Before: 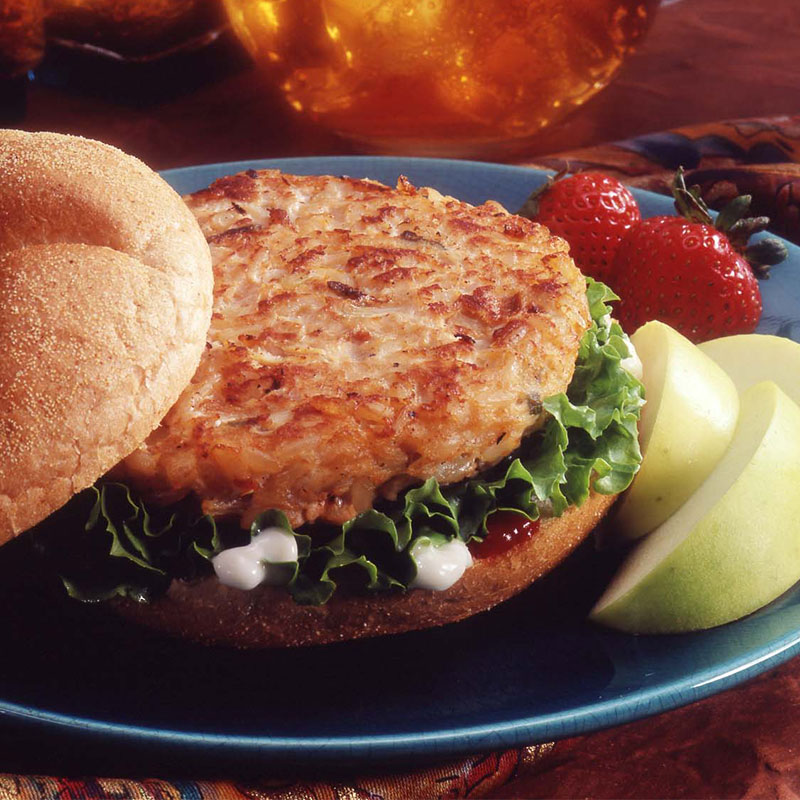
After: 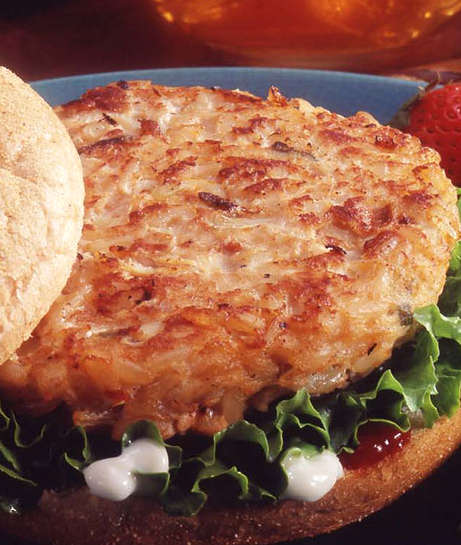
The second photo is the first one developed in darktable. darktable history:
crop: left 16.209%, top 11.197%, right 26.11%, bottom 20.564%
exposure: exposure 0.075 EV, compensate exposure bias true, compensate highlight preservation false
